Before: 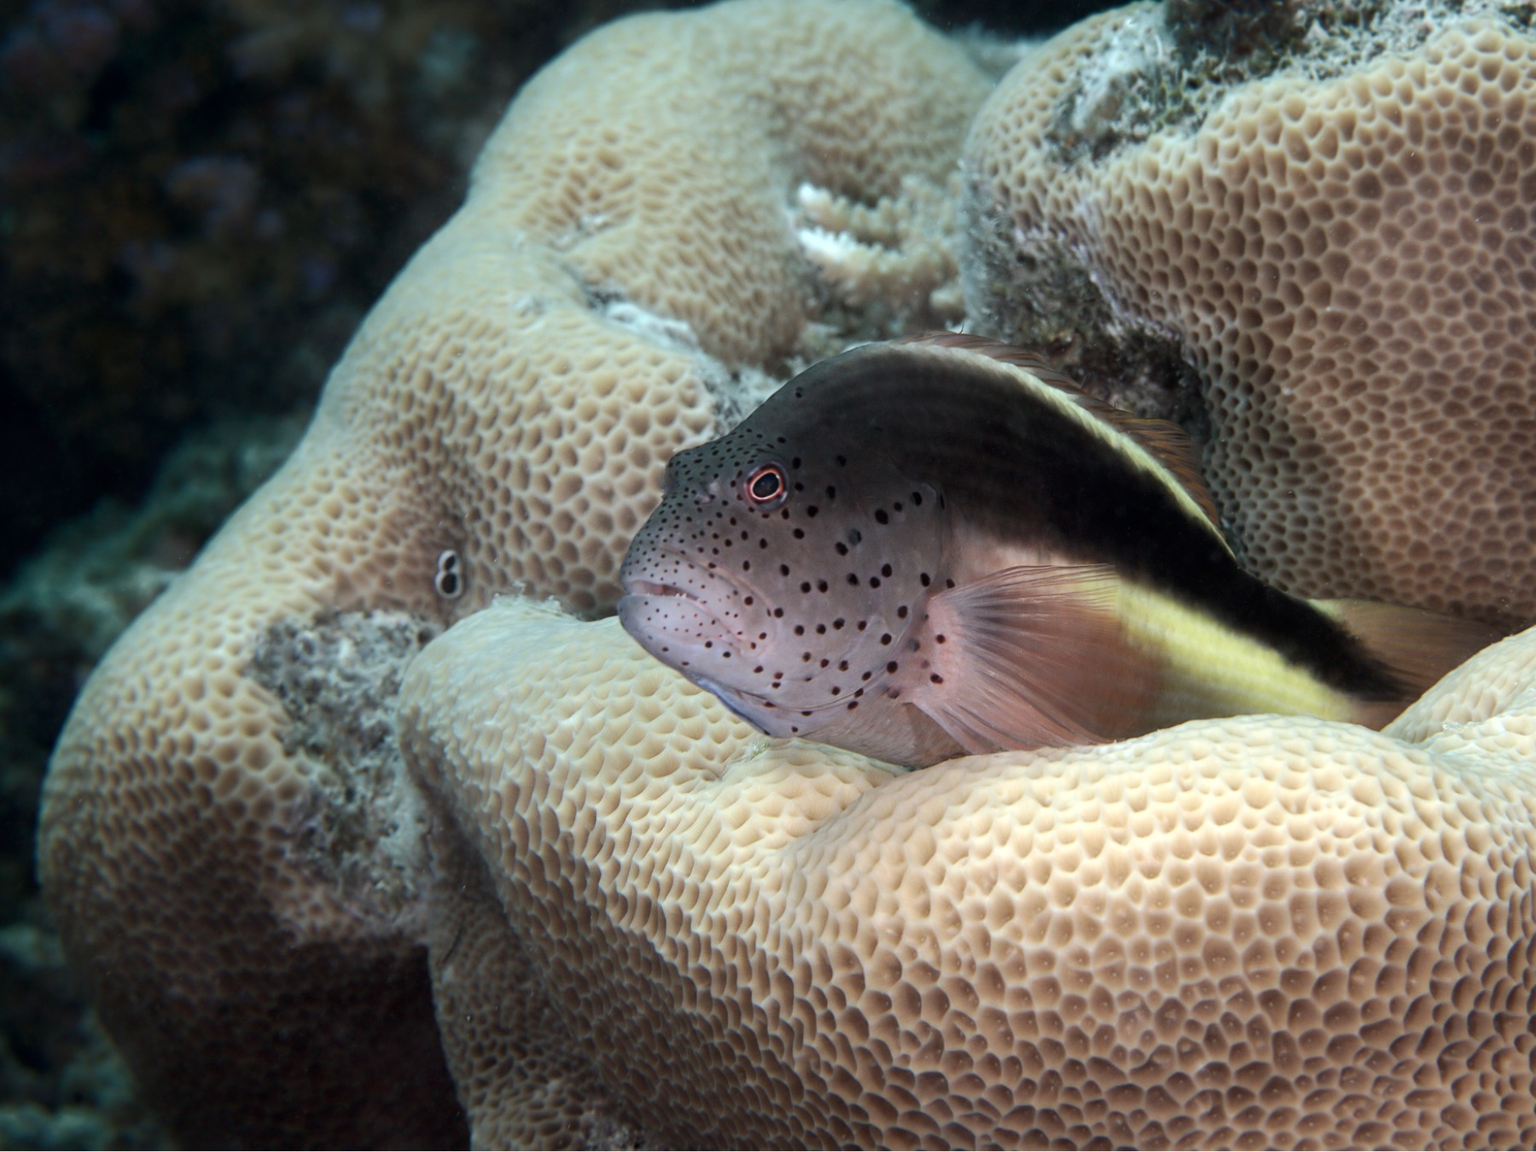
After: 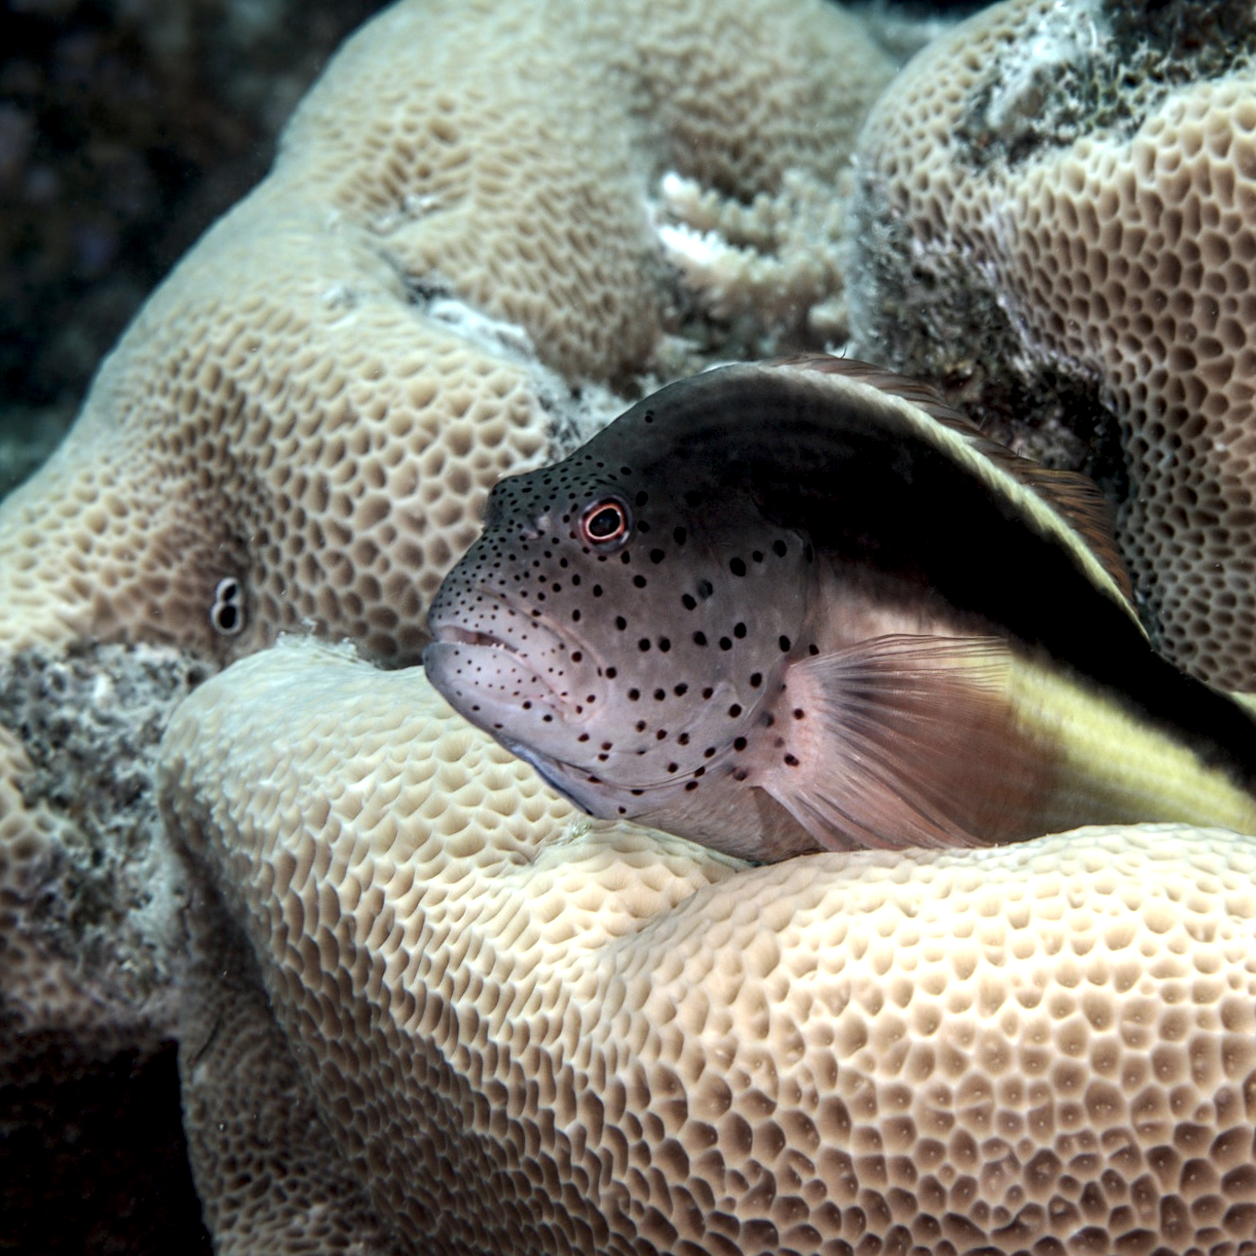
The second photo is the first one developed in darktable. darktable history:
contrast brightness saturation: saturation -0.046
crop and rotate: angle -3.22°, left 14.177%, top 0.035%, right 10.926%, bottom 0.091%
local contrast: highlights 60%, shadows 60%, detail 160%
